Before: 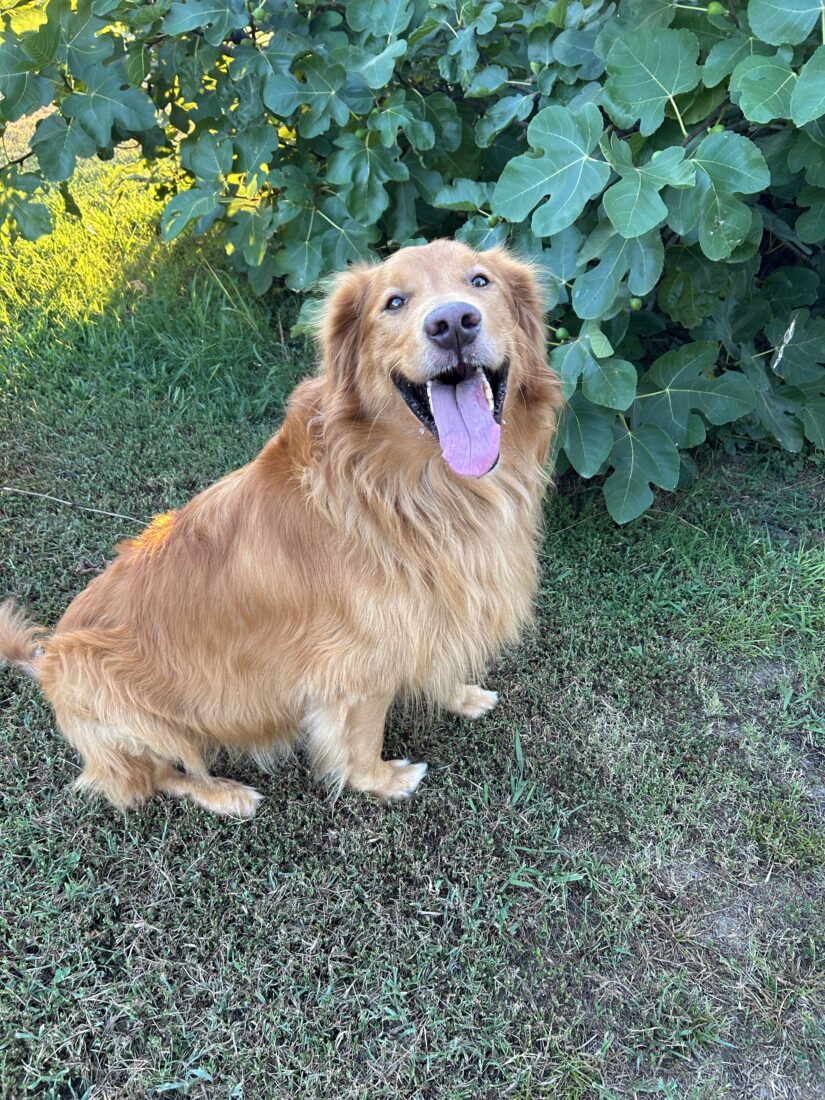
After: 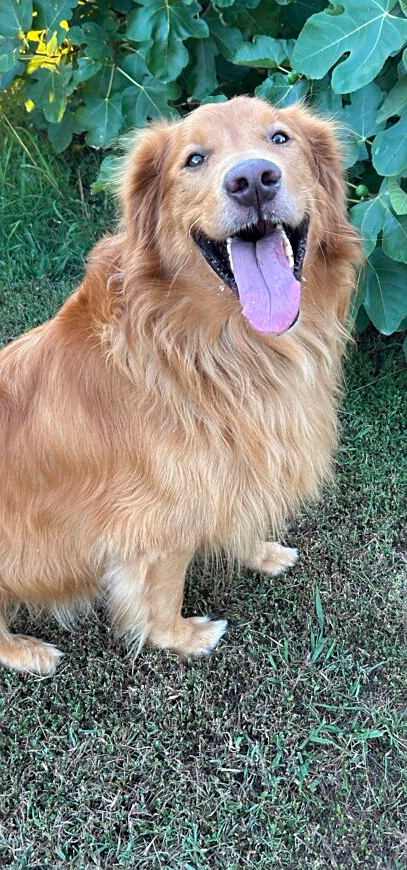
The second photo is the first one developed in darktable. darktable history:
crop and rotate: angle 0.024°, left 24.3%, top 13.068%, right 26.3%, bottom 7.762%
sharpen: radius 1.445, amount 0.397, threshold 1.216
